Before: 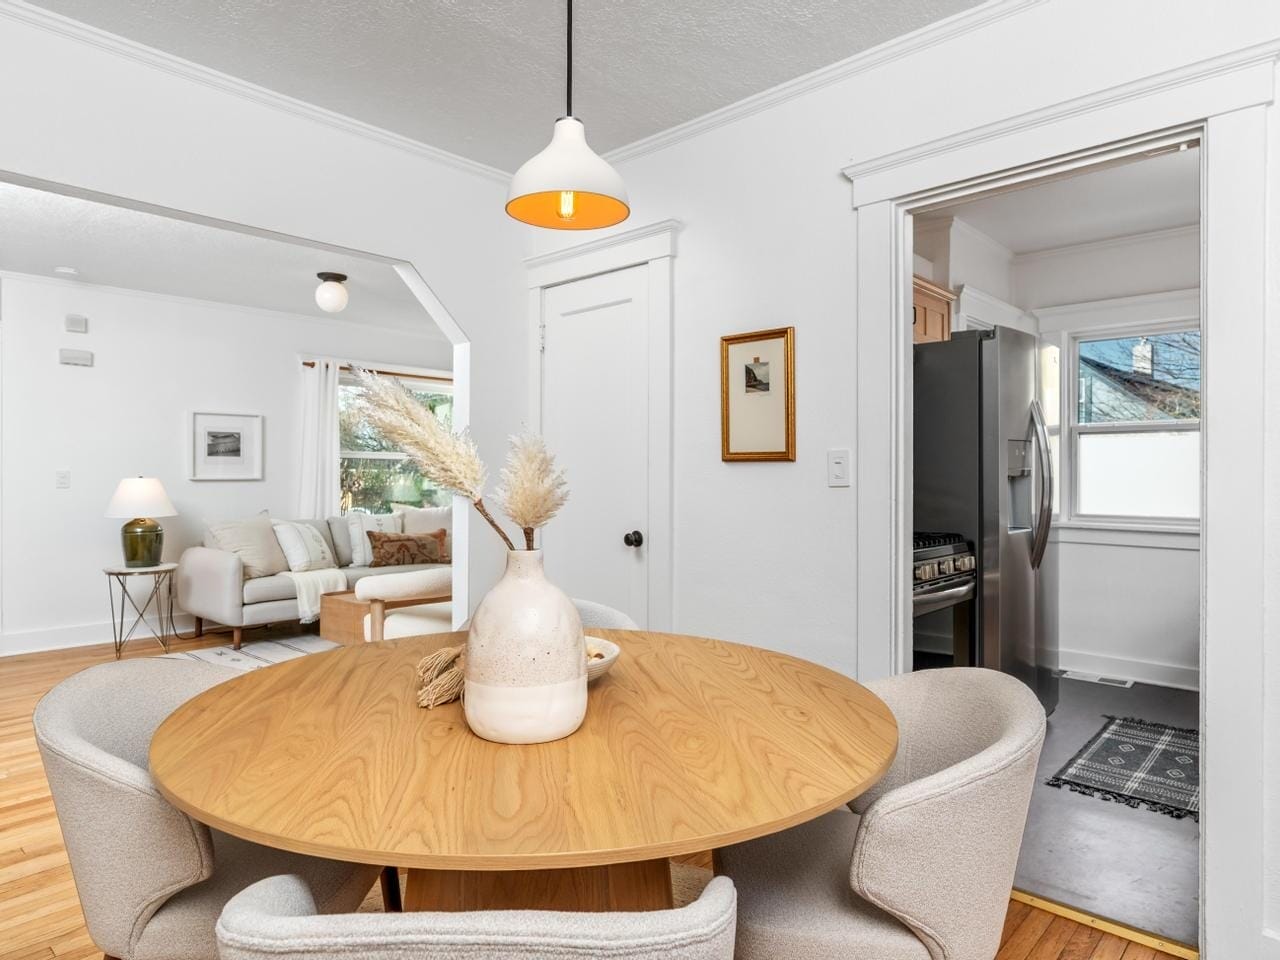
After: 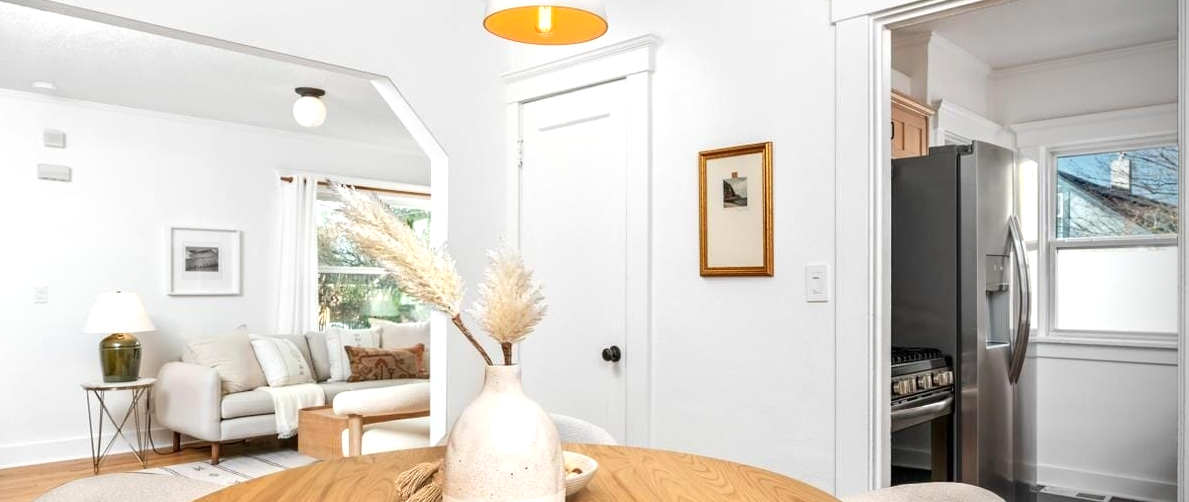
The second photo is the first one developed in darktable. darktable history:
crop: left 1.768%, top 19.342%, right 5.299%, bottom 28.274%
tone equalizer: -8 EV -0.436 EV, -7 EV -0.411 EV, -6 EV -0.363 EV, -5 EV -0.248 EV, -3 EV 0.219 EV, -2 EV 0.347 EV, -1 EV 0.415 EV, +0 EV 0.388 EV, smoothing diameter 24.87%, edges refinement/feathering 11.56, preserve details guided filter
vignetting: fall-off start 89.53%, fall-off radius 44.38%, brightness -0.642, saturation -0.013, center (-0.15, 0.014), width/height ratio 1.163, unbound false
